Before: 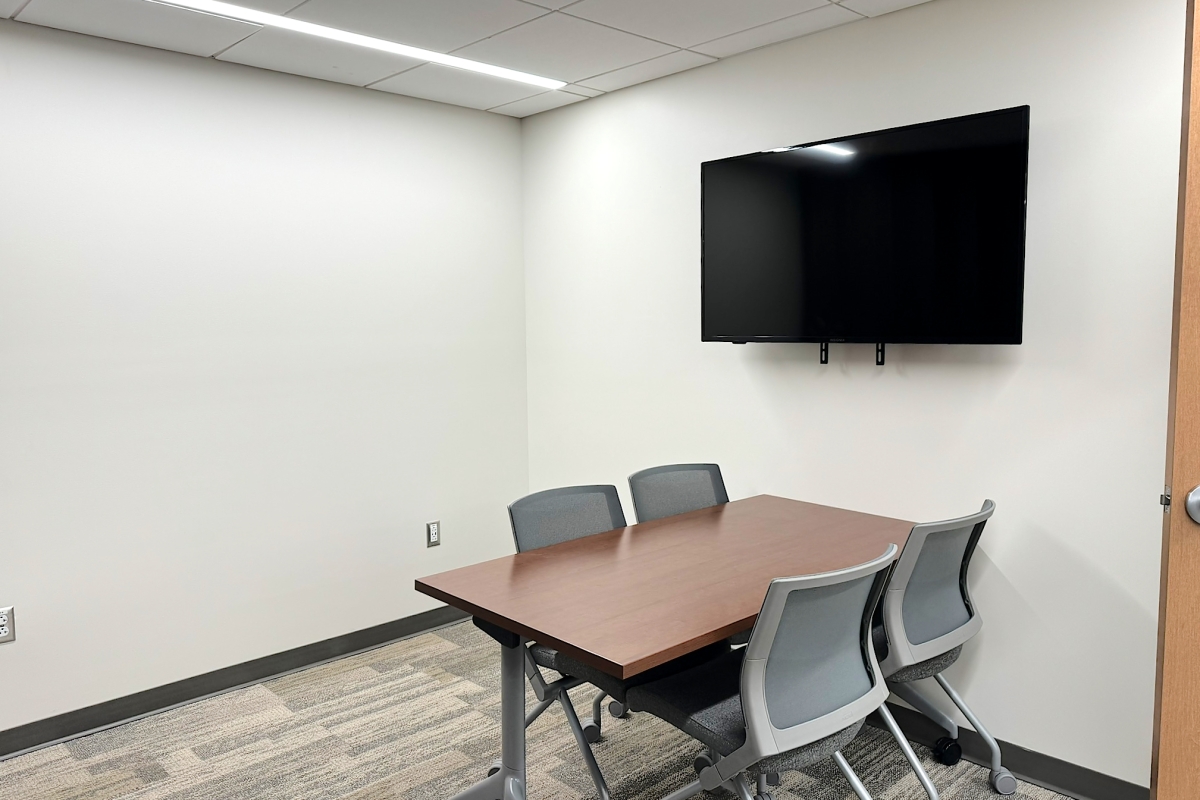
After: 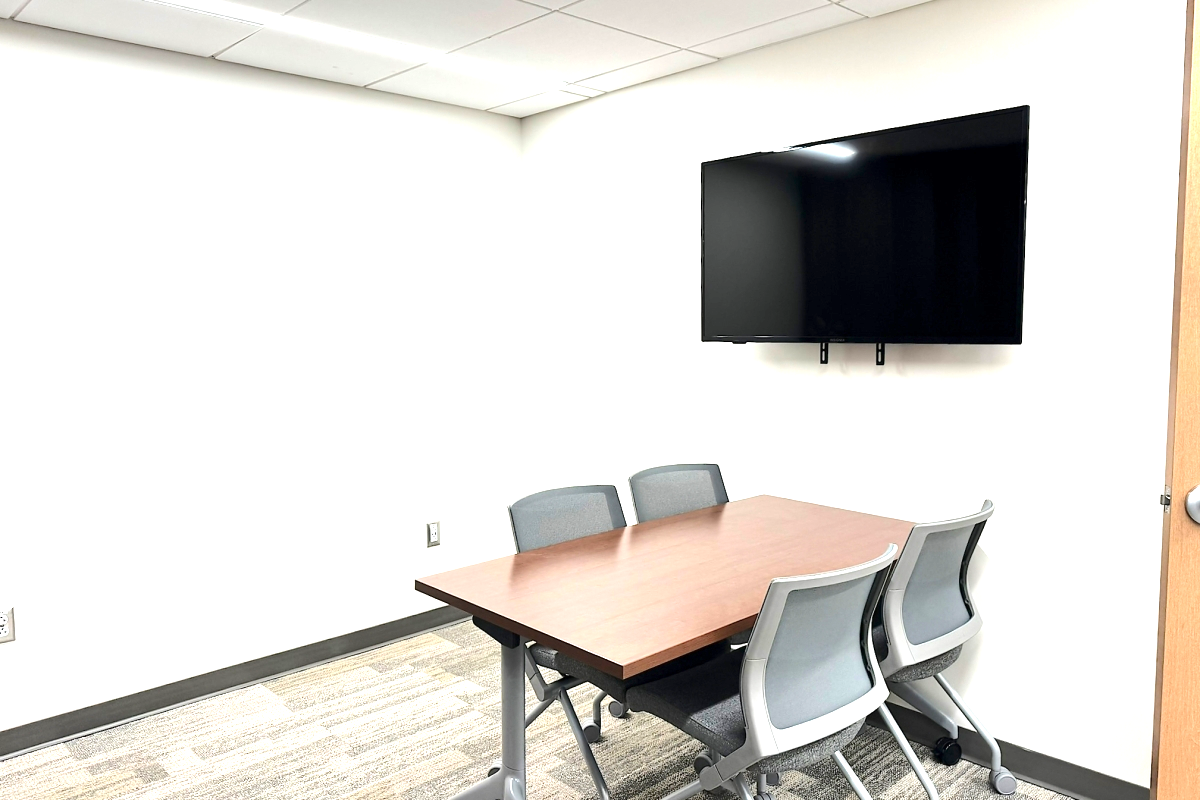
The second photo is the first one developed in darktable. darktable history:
exposure: exposure 1.136 EV, compensate exposure bias true, compensate highlight preservation false
